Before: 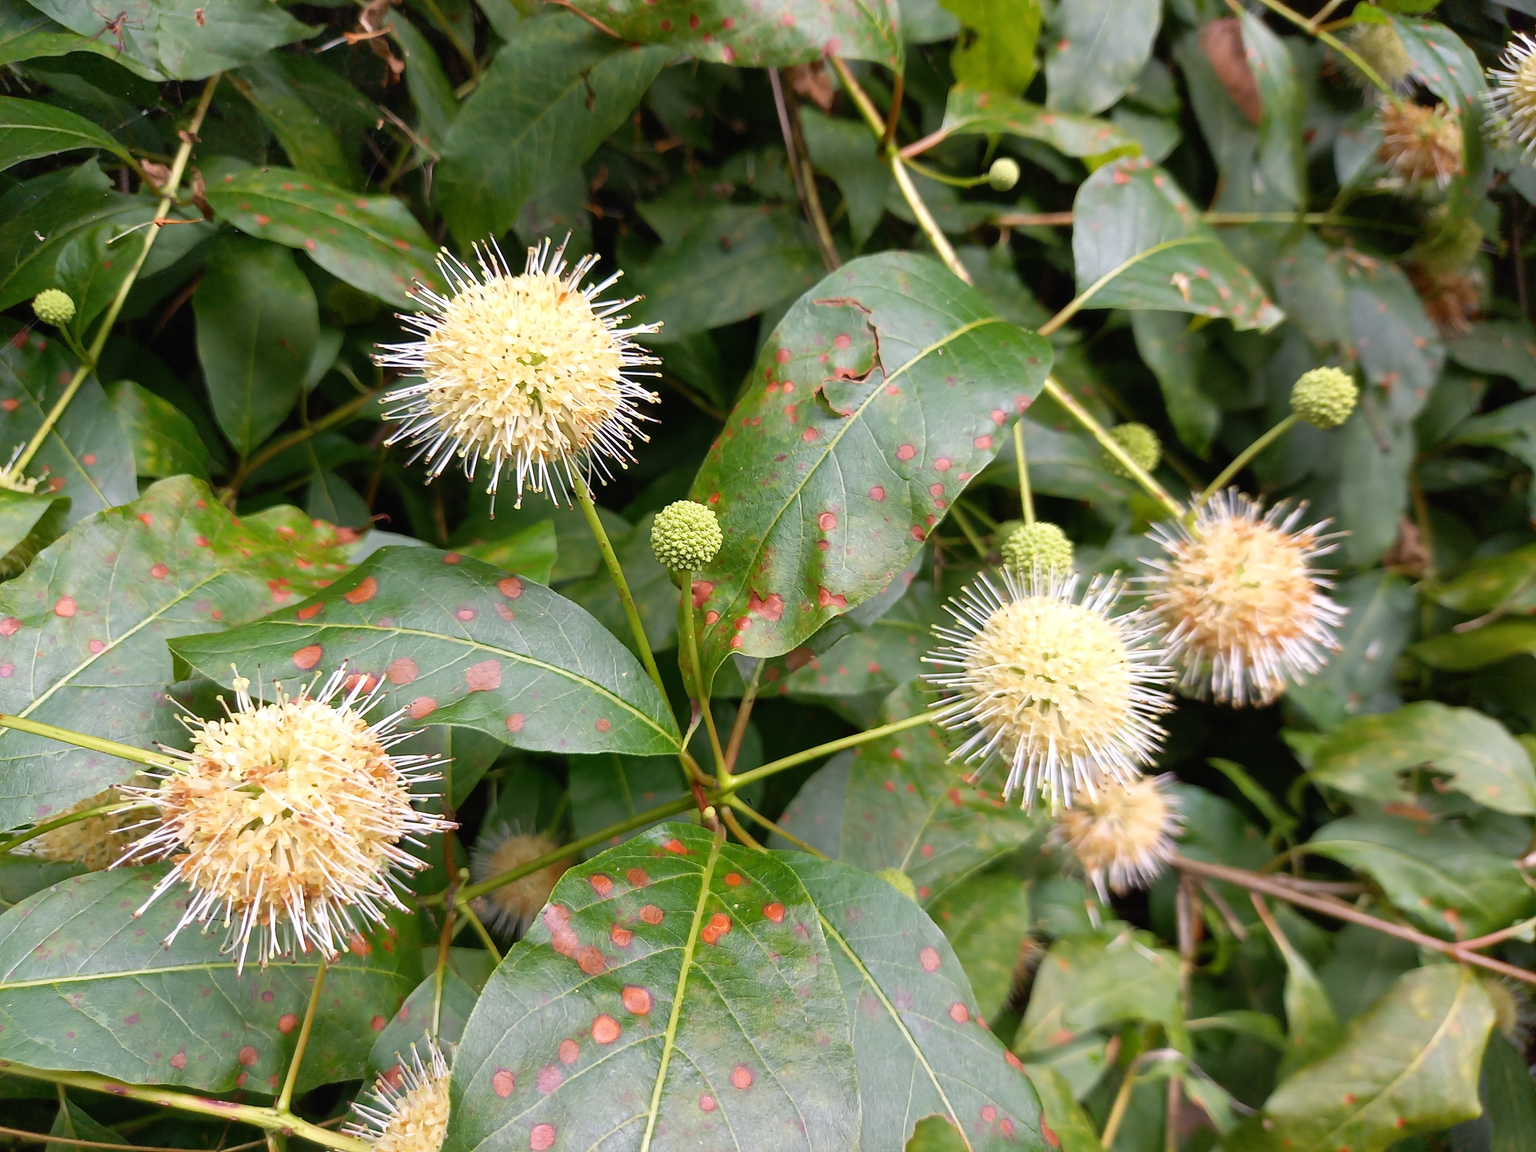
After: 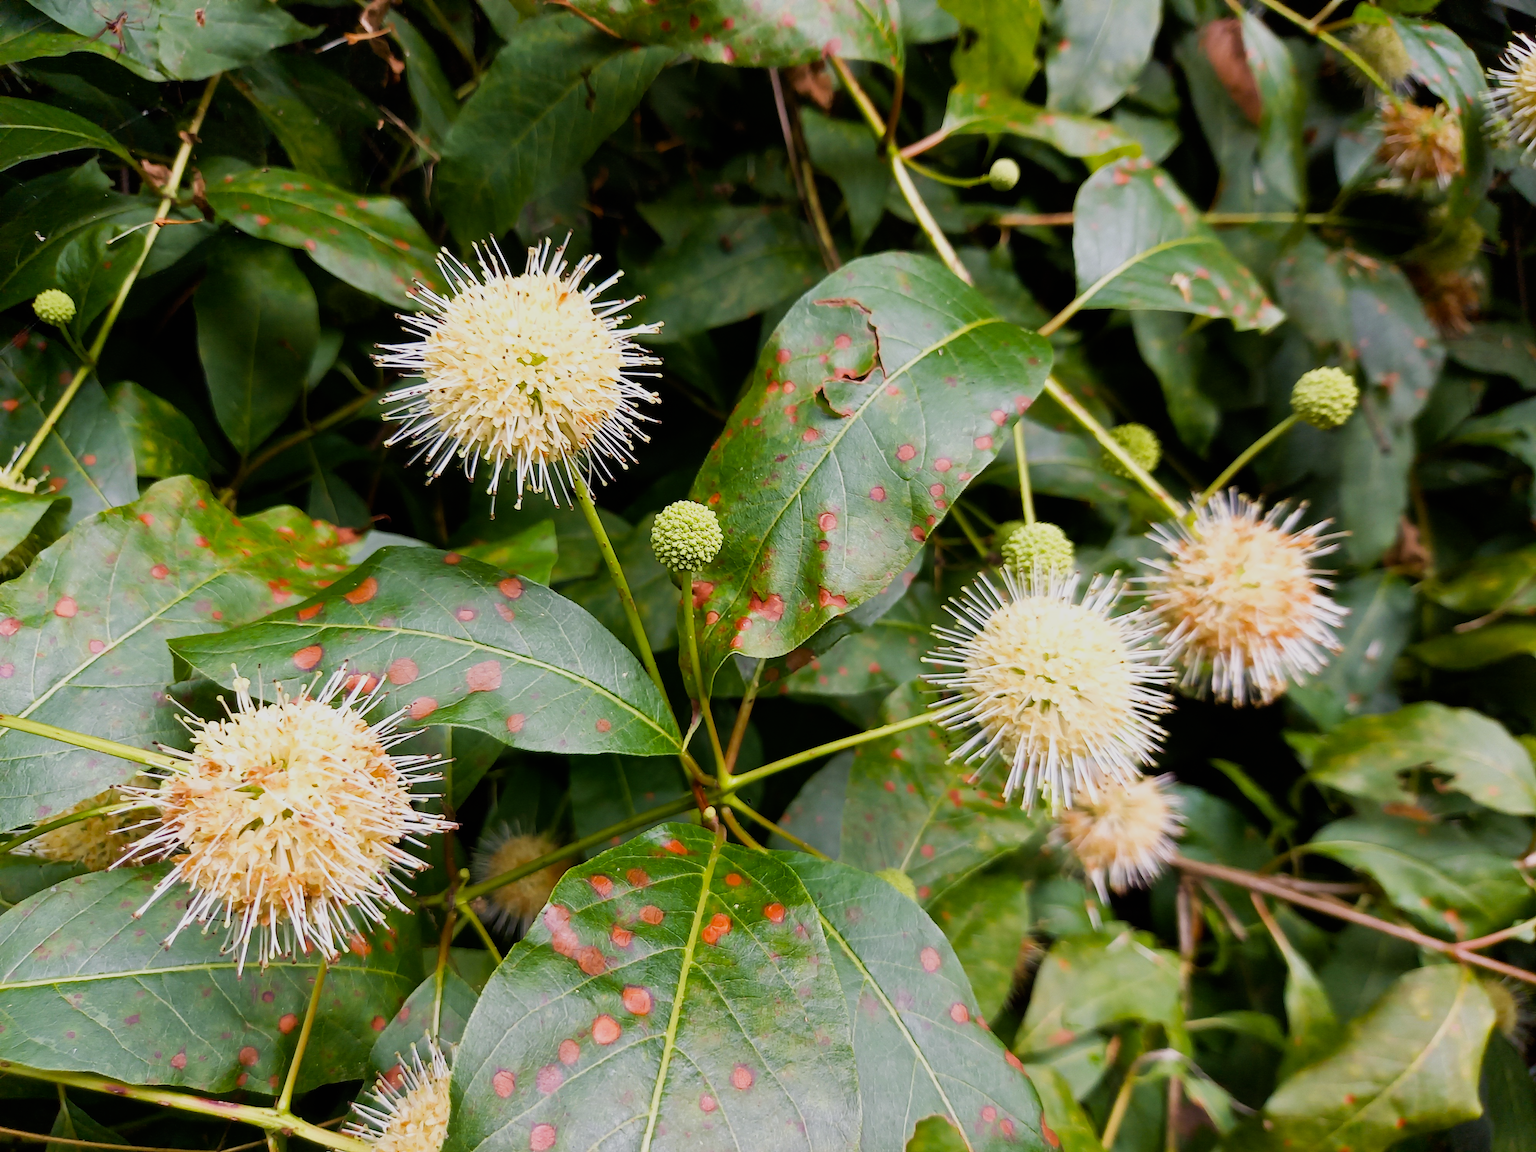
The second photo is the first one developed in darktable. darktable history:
sigmoid: contrast 1.7
exposure: exposure -0.293 EV, compensate highlight preservation false
